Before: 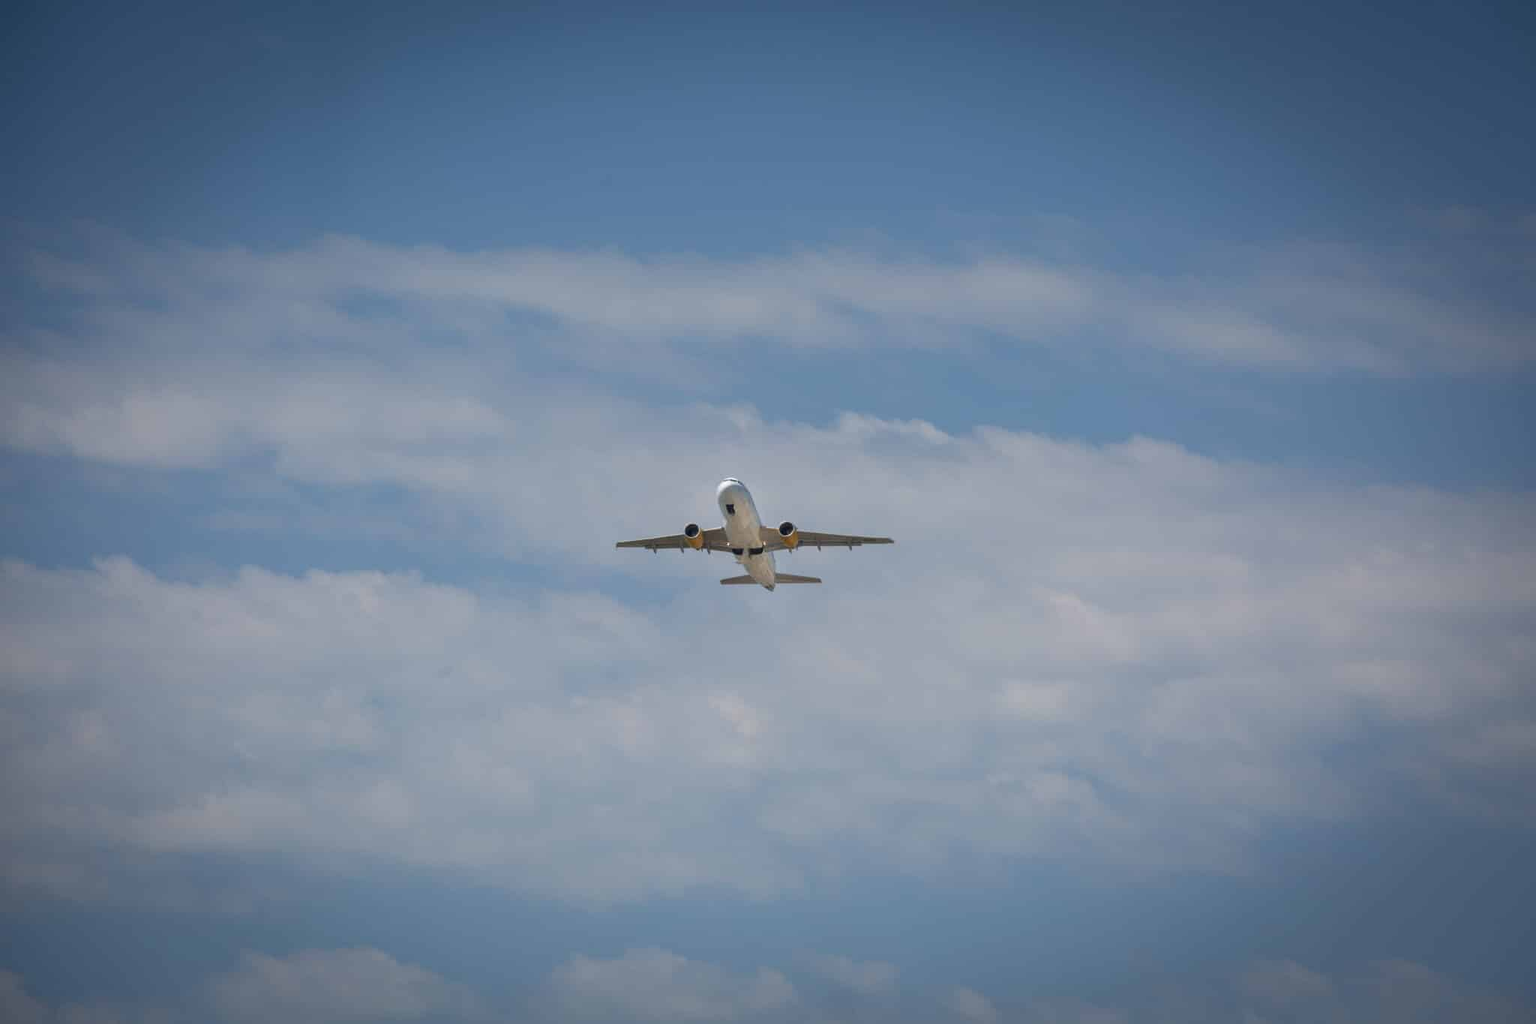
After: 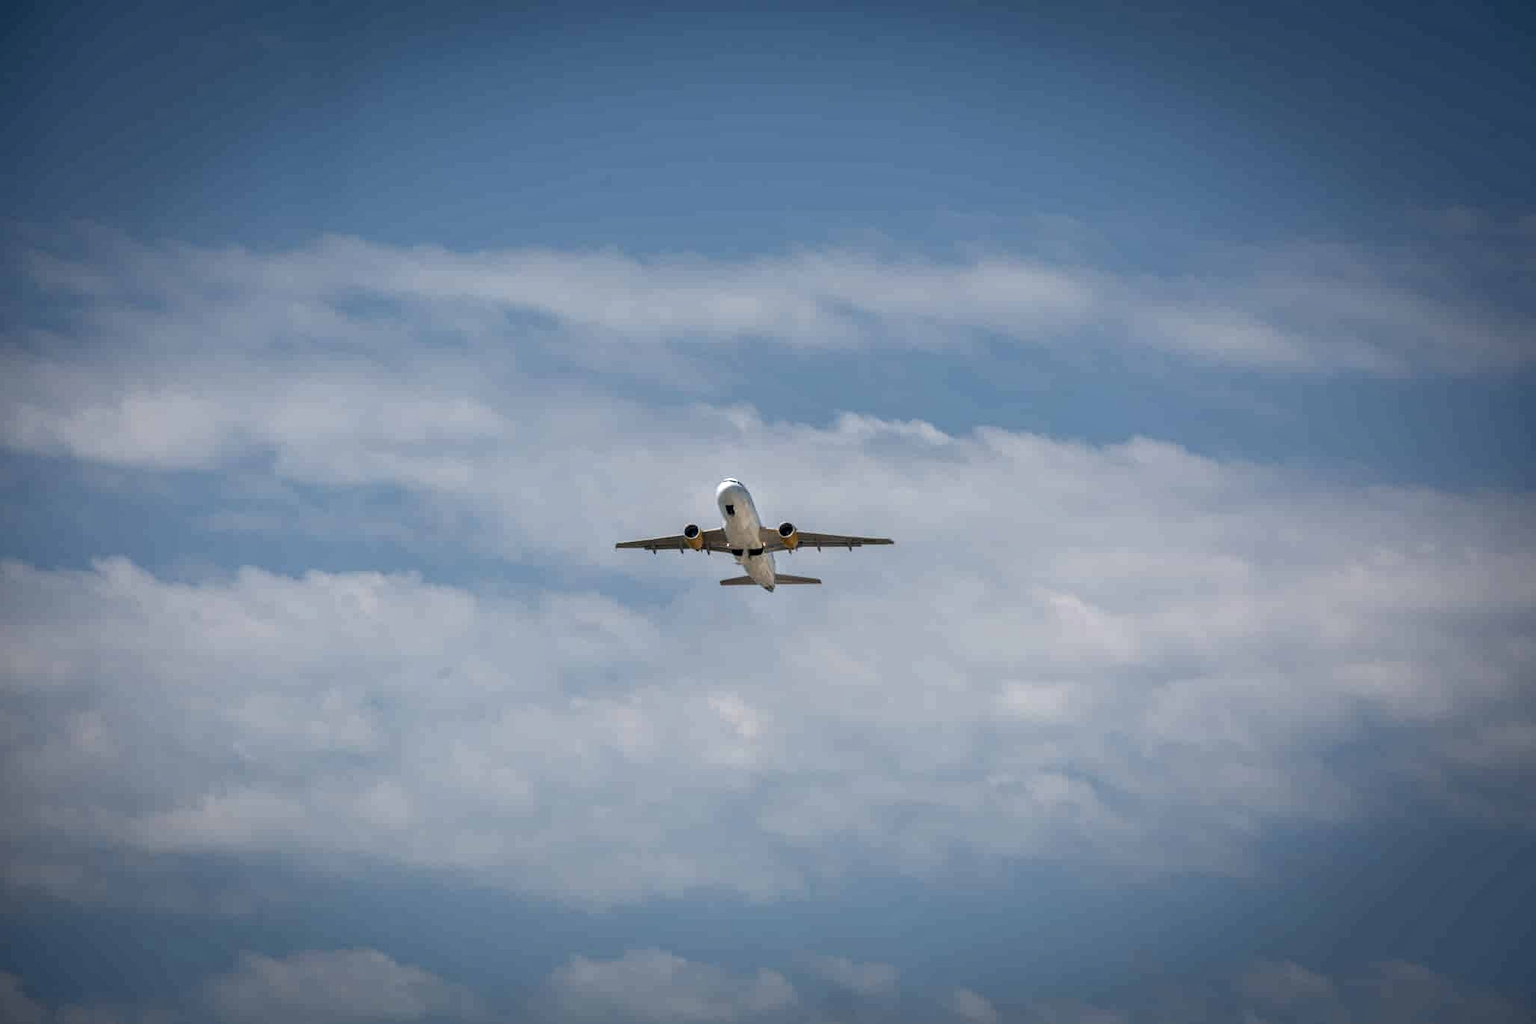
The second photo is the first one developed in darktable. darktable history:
crop: left 0.122%
local contrast: highlights 60%, shadows 61%, detail 160%
